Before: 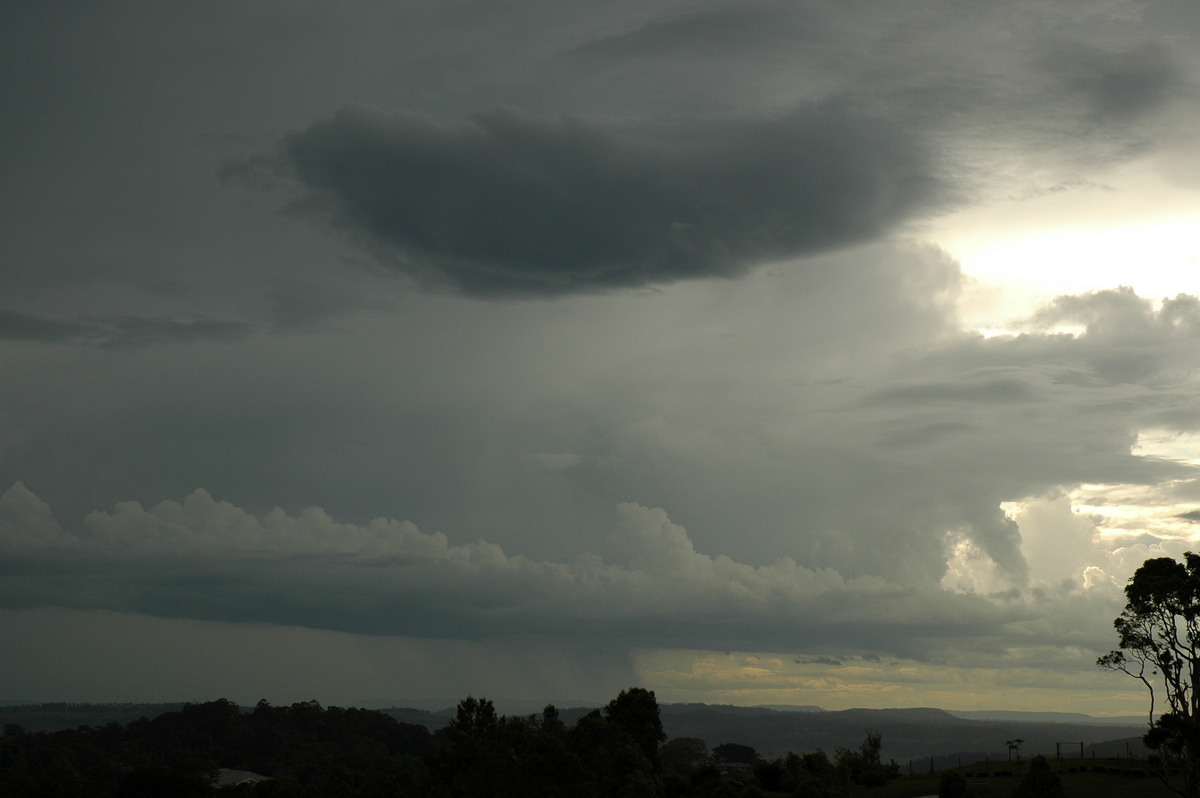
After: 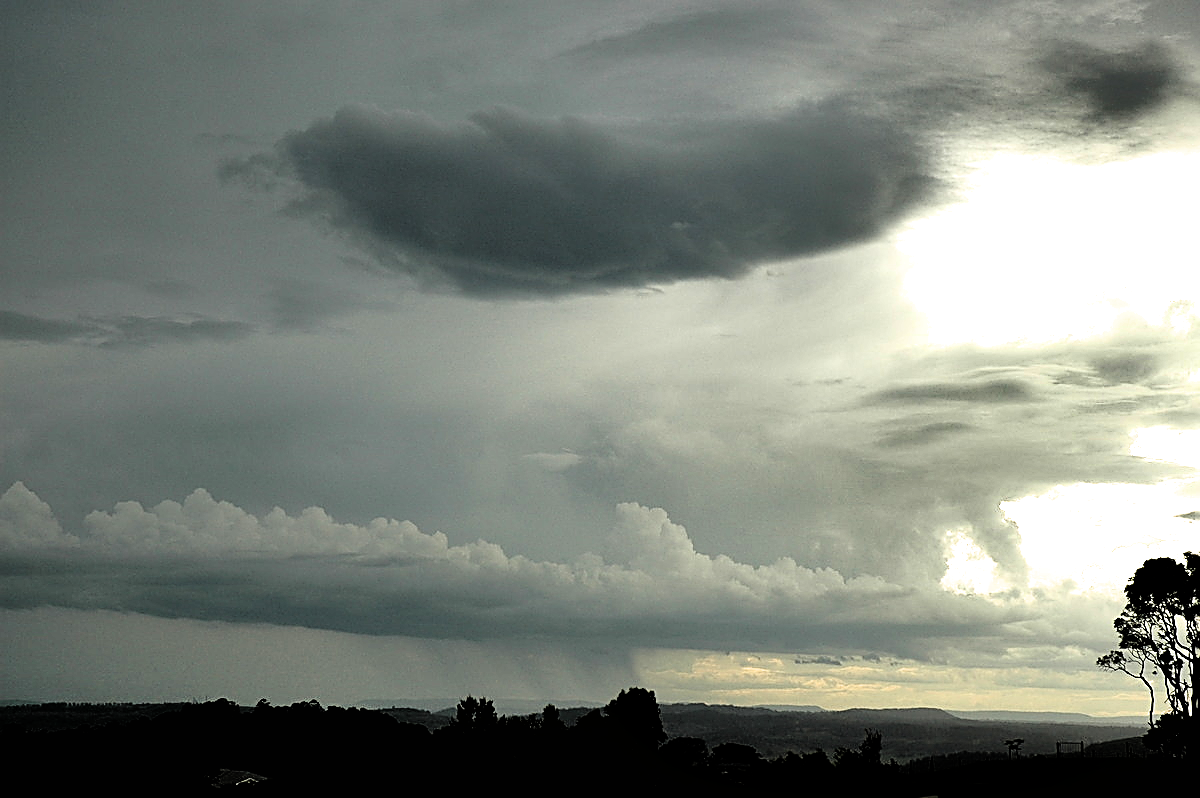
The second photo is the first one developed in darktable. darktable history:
local contrast: mode bilateral grid, contrast 14, coarseness 36, detail 104%, midtone range 0.2
filmic rgb: black relative exposure -3.58 EV, white relative exposure 2.25 EV, threshold 2.98 EV, hardness 3.41, enable highlight reconstruction true
shadows and highlights: white point adjustment 0.118, highlights -70.7, soften with gaussian
sharpen: amount 0.904
exposure: black level correction 0, exposure 1 EV, compensate highlight preservation false
